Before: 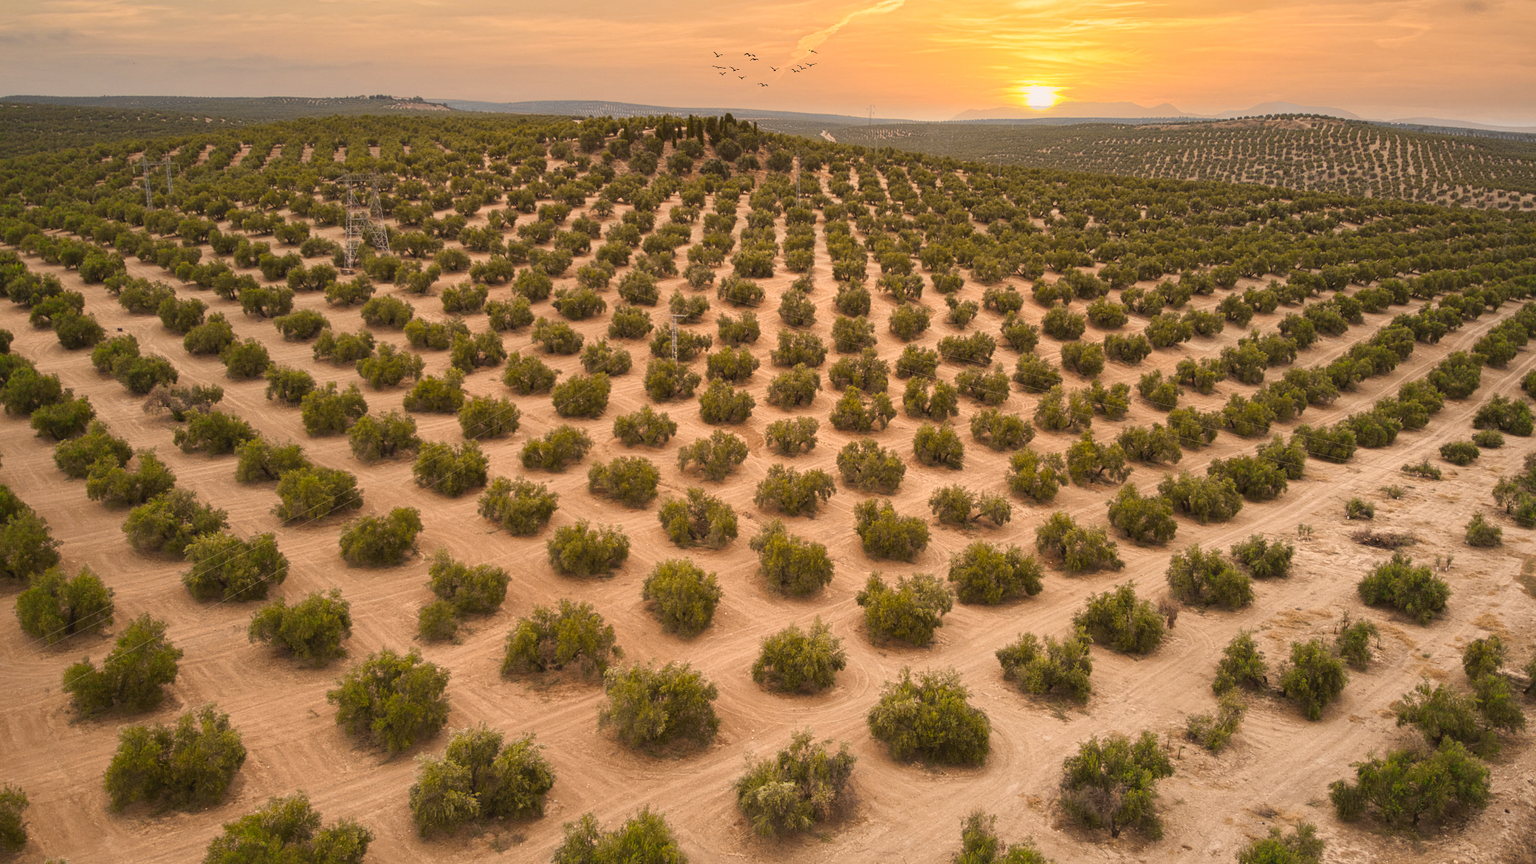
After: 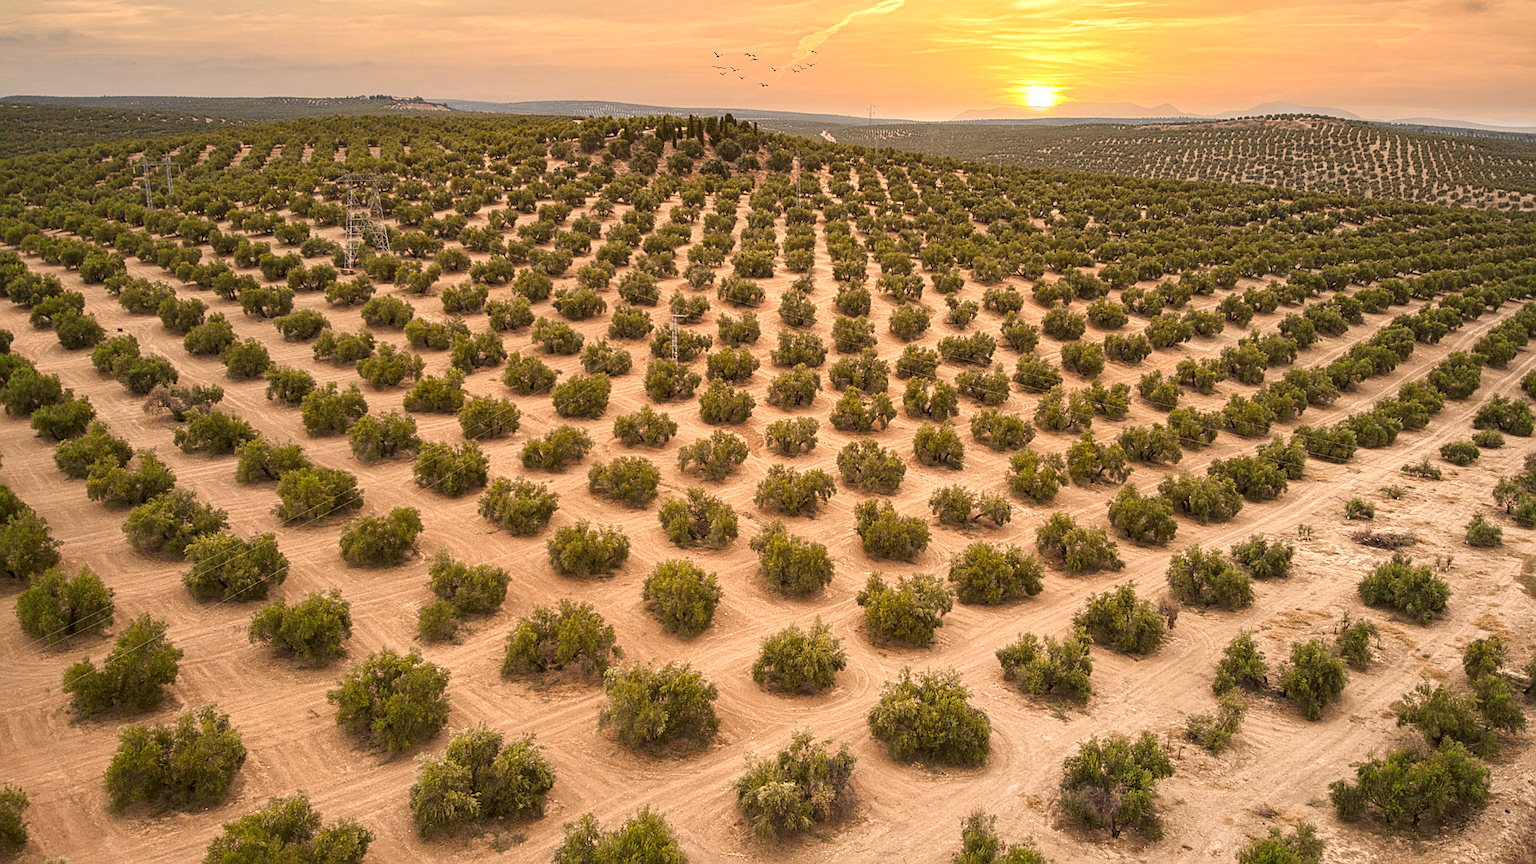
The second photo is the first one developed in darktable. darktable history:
local contrast: on, module defaults
sharpen: on, module defaults
exposure: exposure 0.207 EV, compensate highlight preservation false
levels: levels [0, 0.492, 0.984]
